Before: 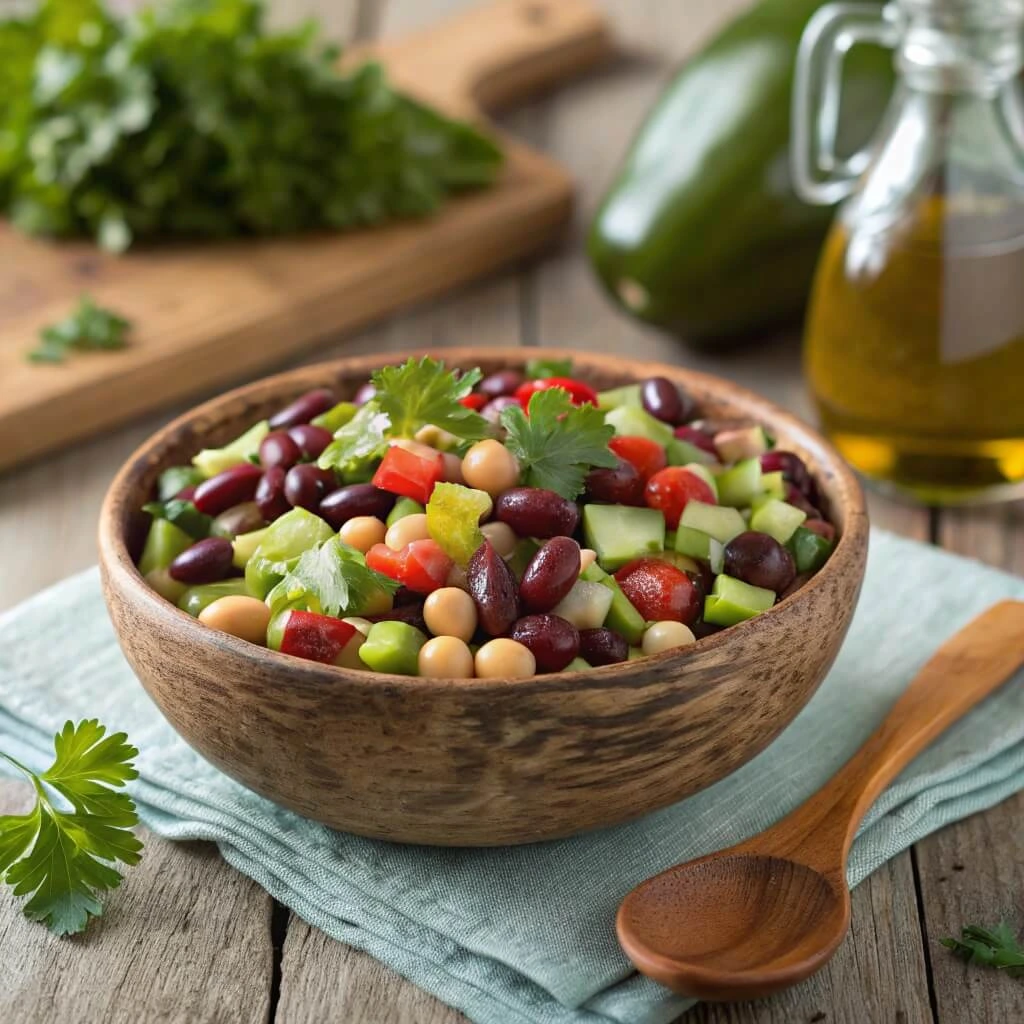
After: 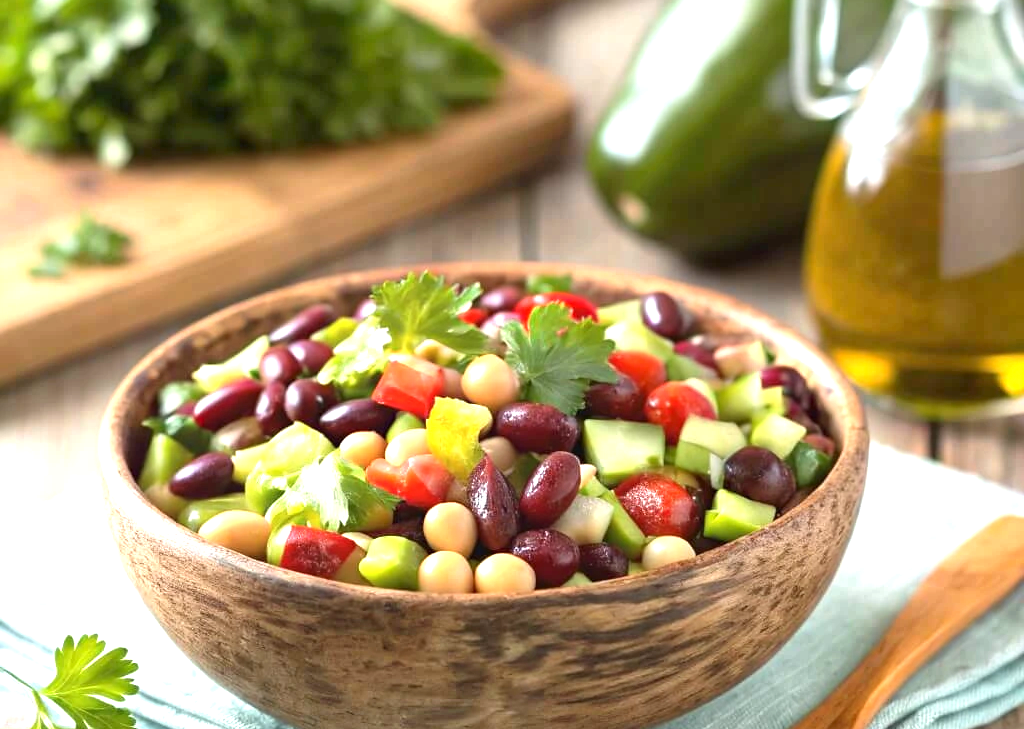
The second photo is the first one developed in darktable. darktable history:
tone equalizer: mask exposure compensation -0.498 EV
crop and rotate: top 8.376%, bottom 20.405%
exposure: exposure 1.15 EV, compensate exposure bias true, compensate highlight preservation false
